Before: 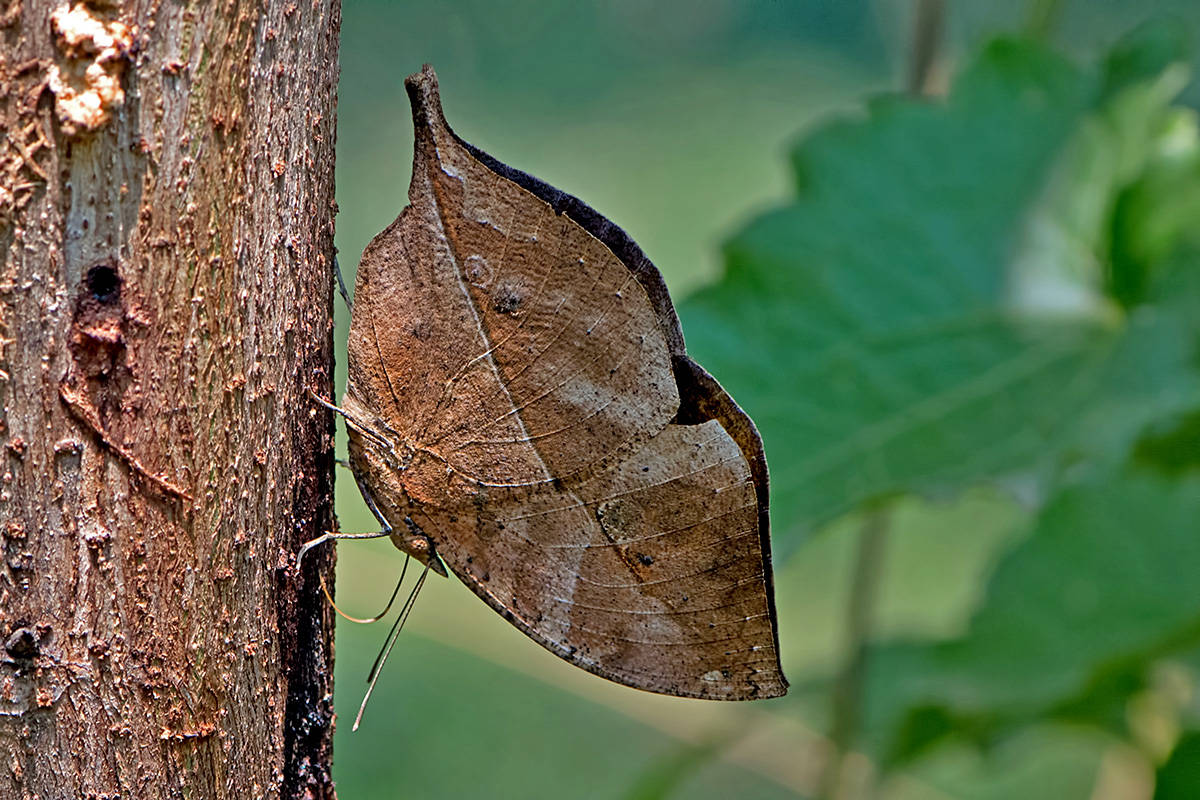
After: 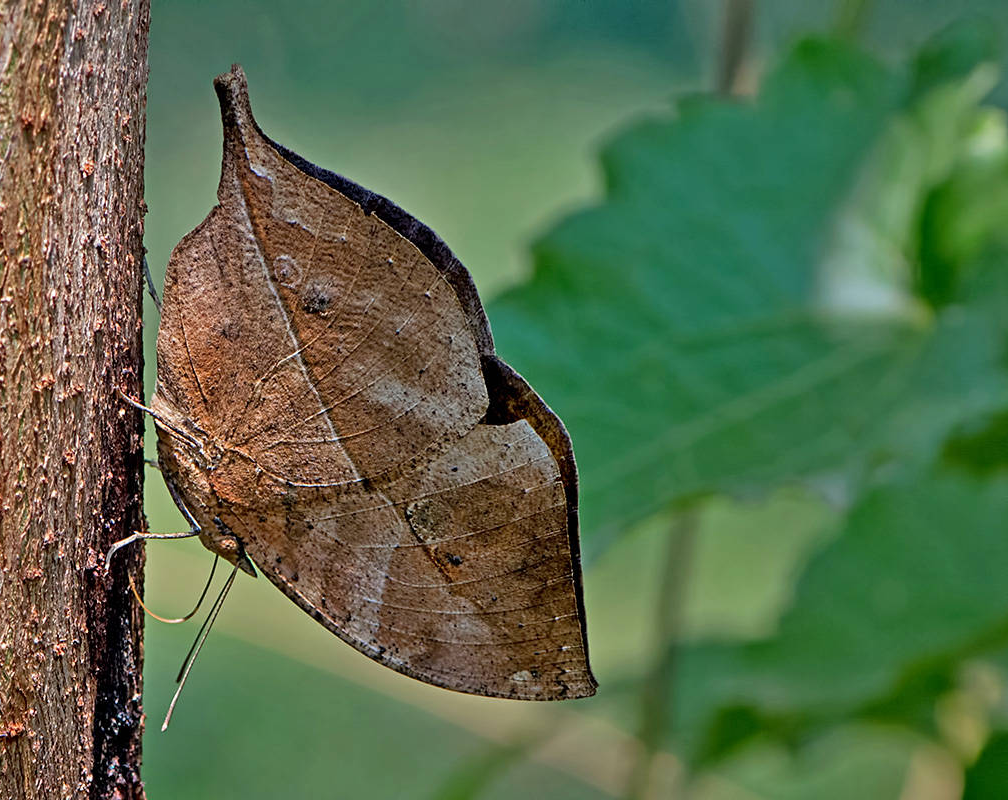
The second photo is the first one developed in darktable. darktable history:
crop: left 15.977%
